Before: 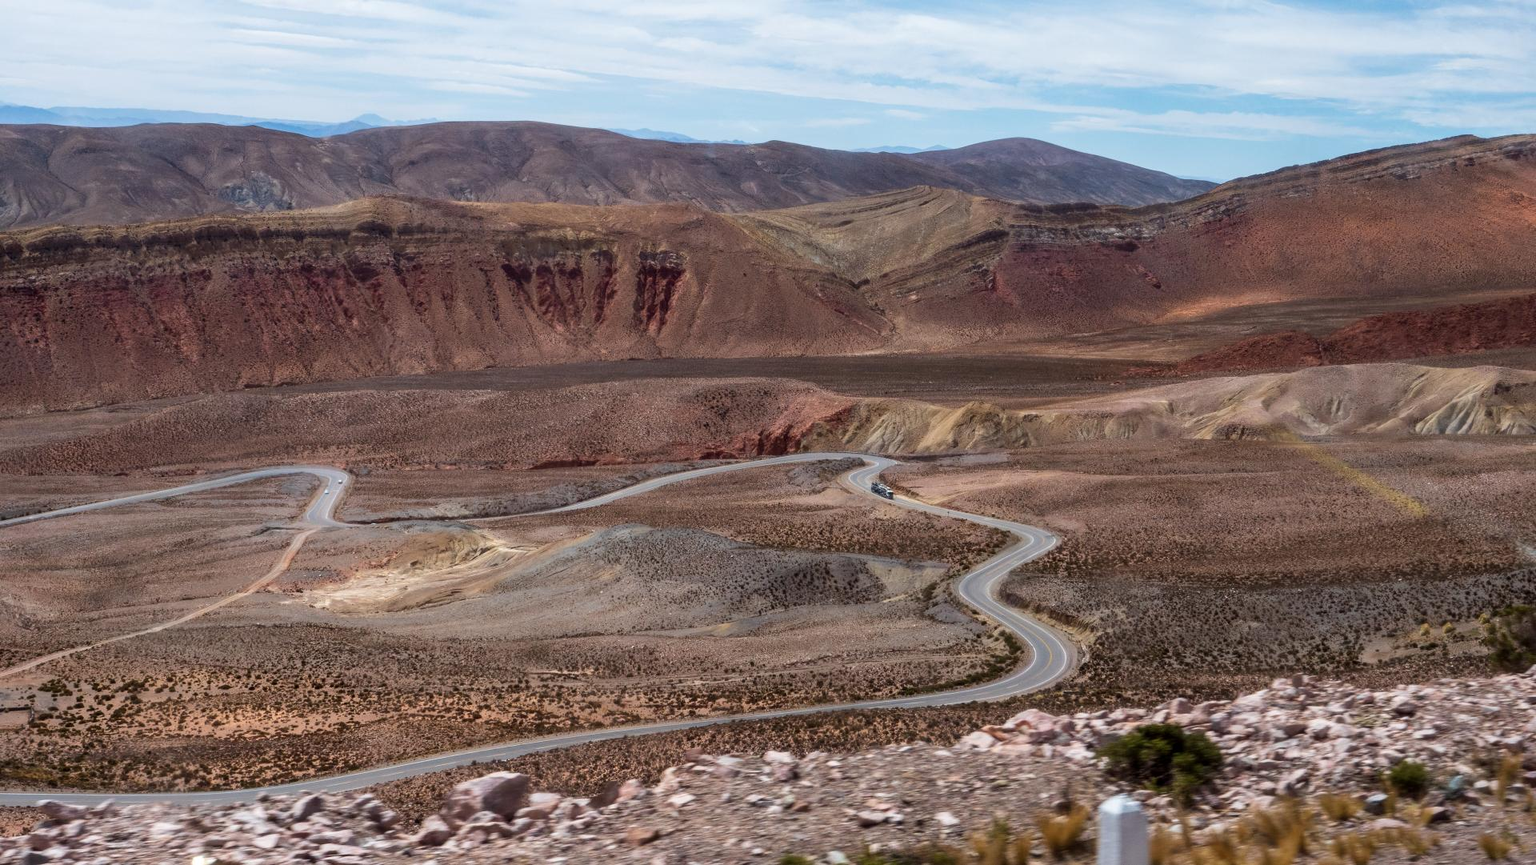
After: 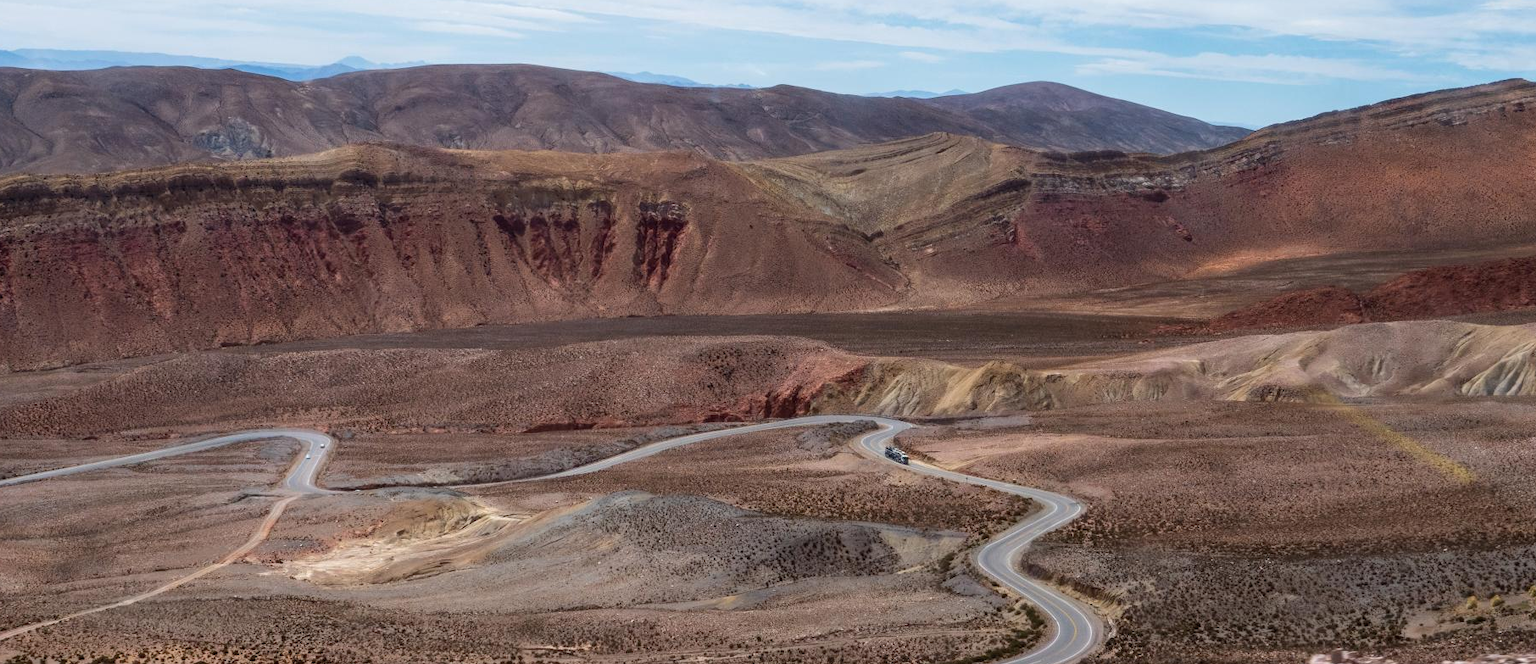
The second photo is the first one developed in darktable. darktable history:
crop: left 2.35%, top 7.058%, right 3.228%, bottom 20.339%
